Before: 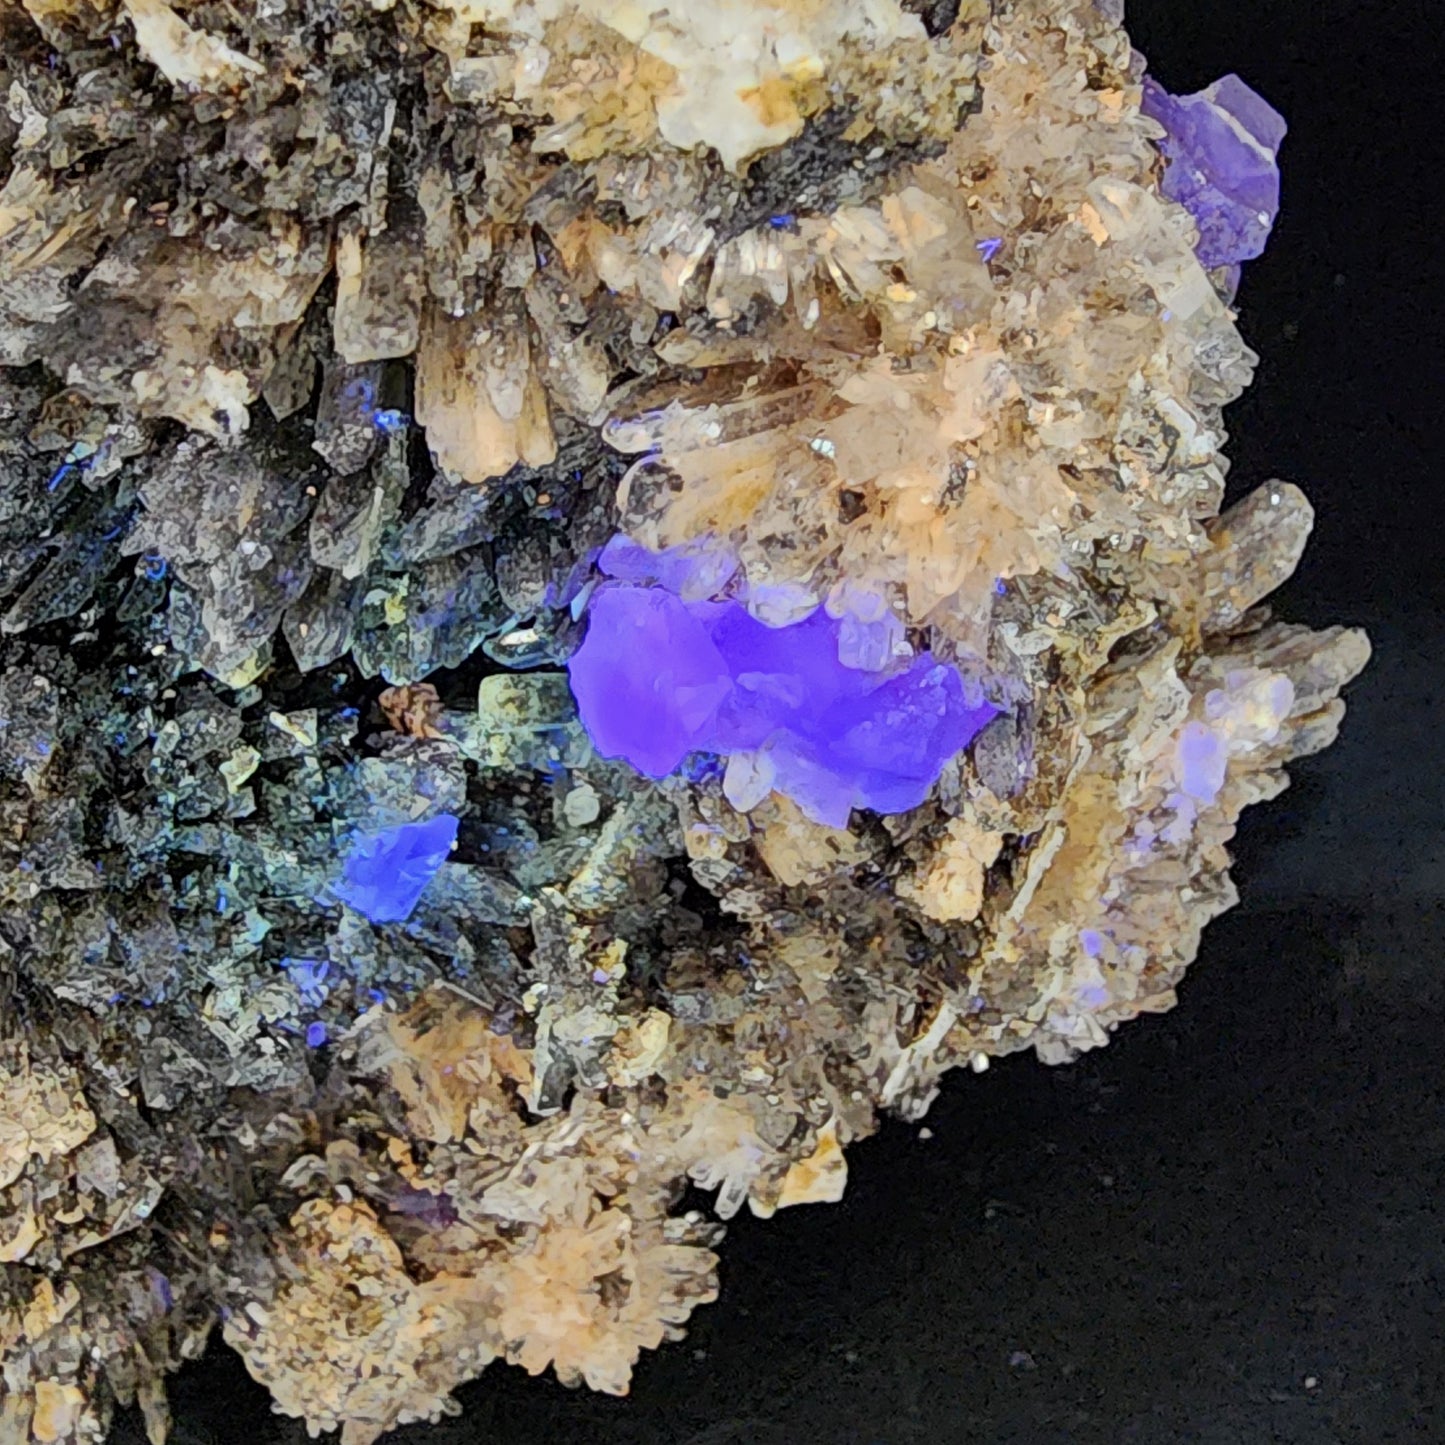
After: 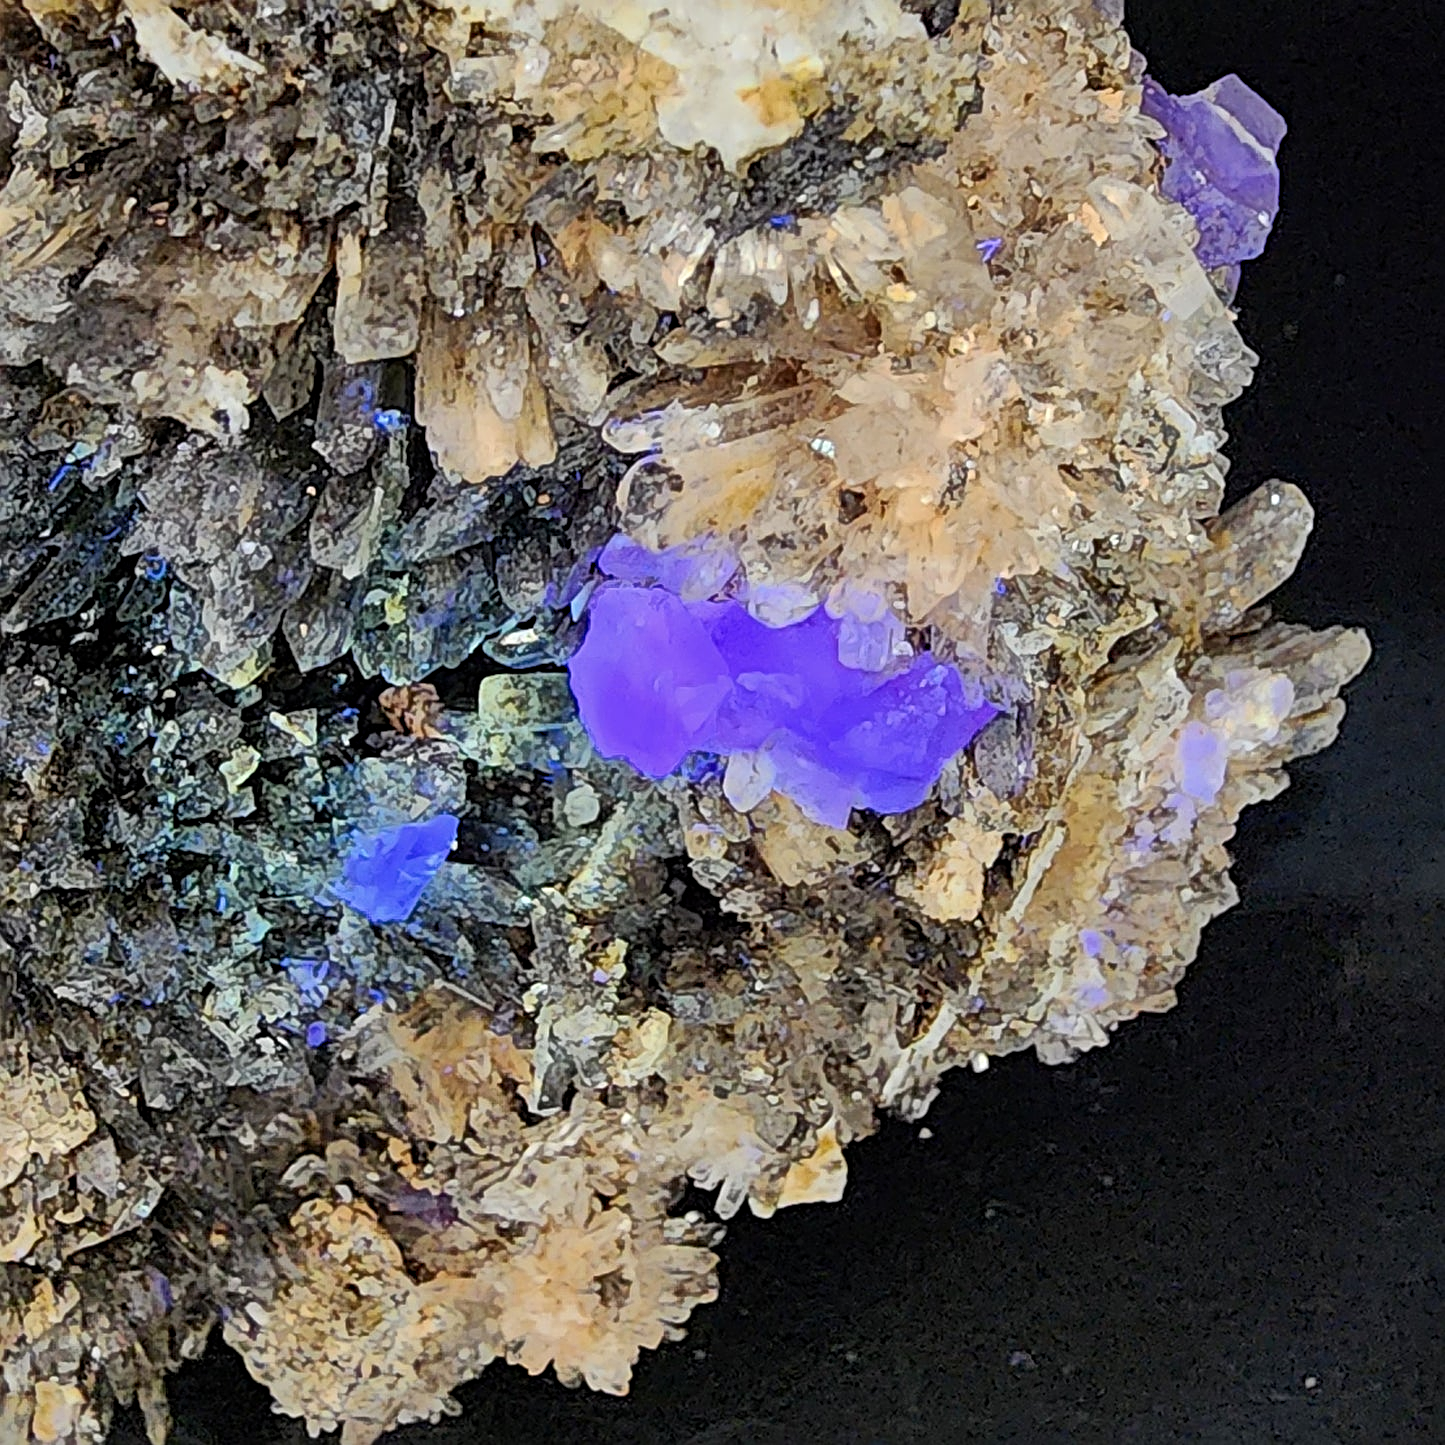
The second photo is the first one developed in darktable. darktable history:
sharpen: radius 2.534, amount 0.622
